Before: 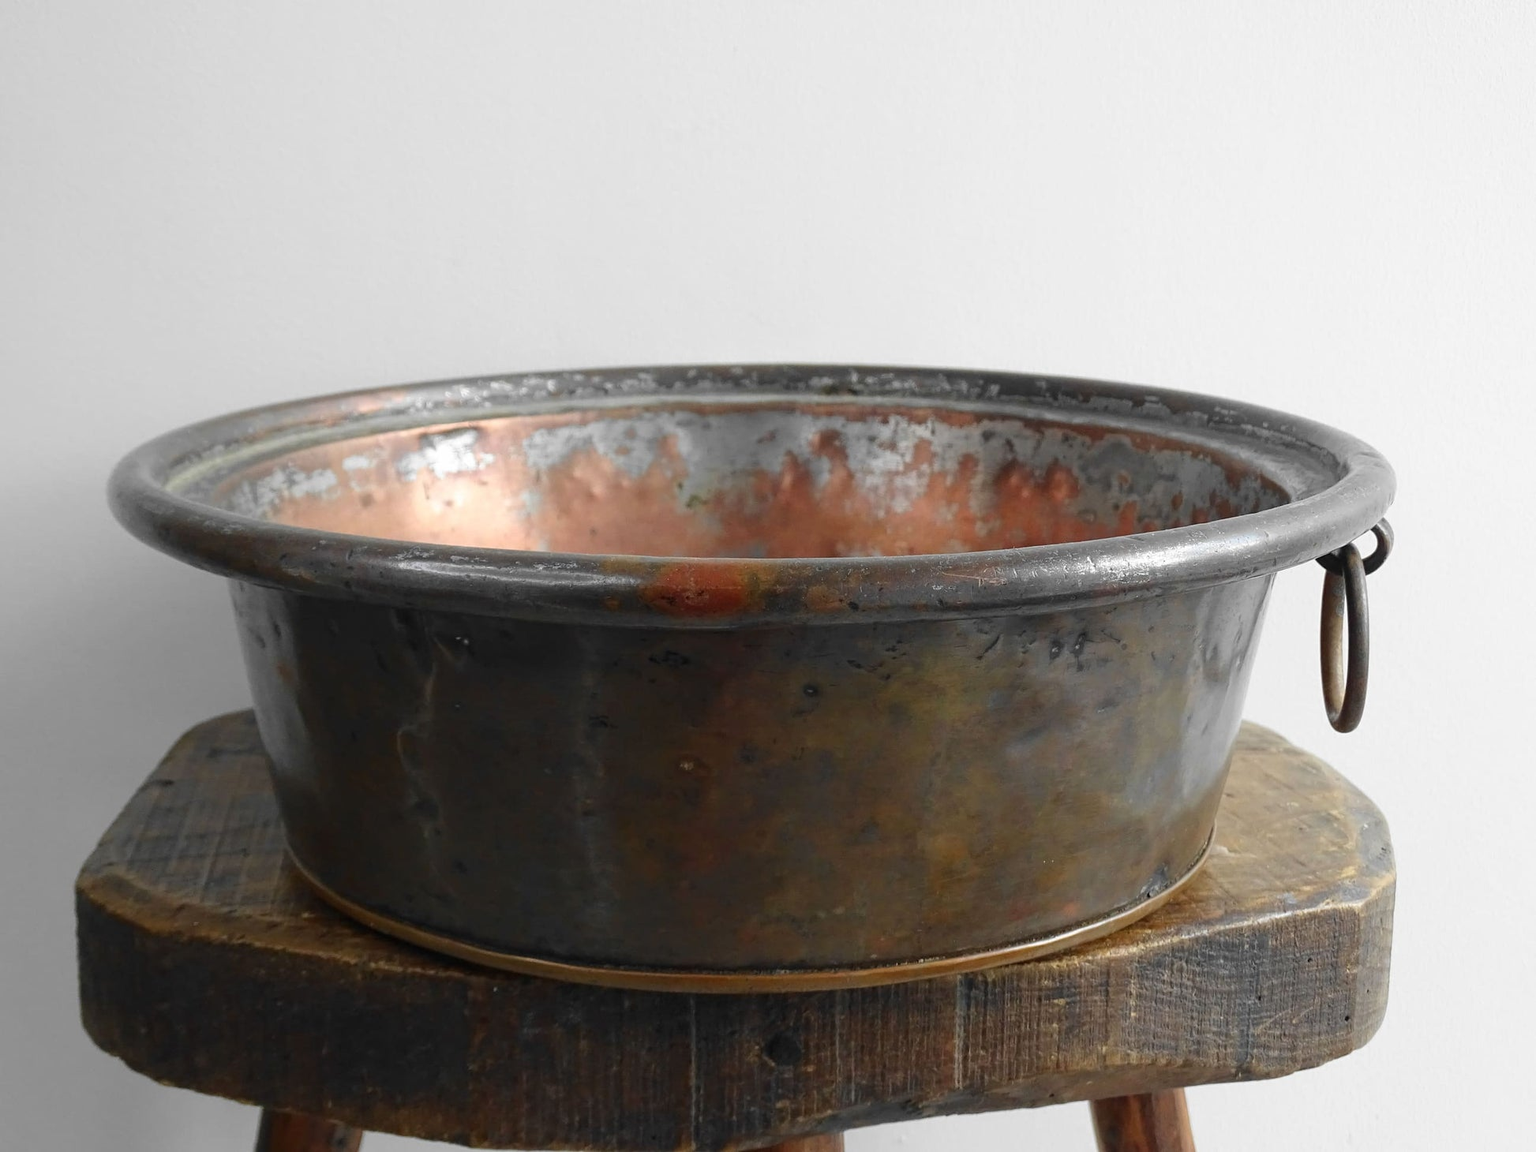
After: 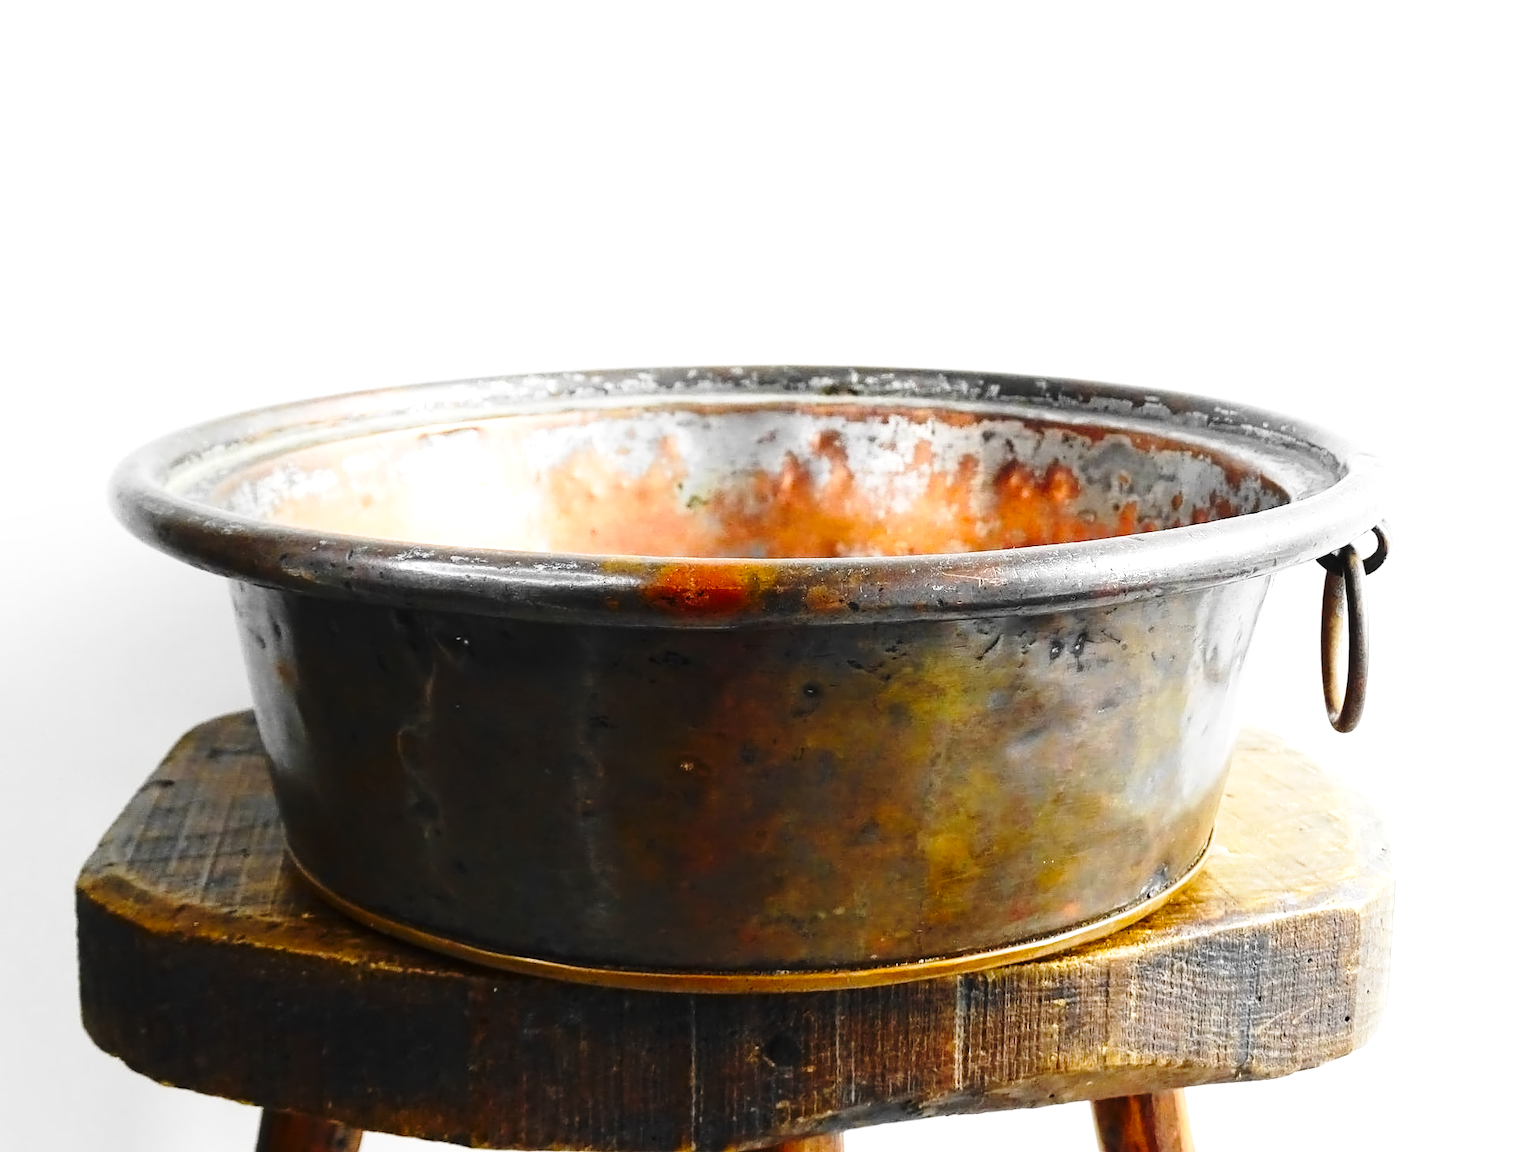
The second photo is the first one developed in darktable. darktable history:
contrast equalizer: y [[0.5 ×4, 0.525, 0.667], [0.5 ×6], [0.5 ×6], [0 ×4, 0.042, 0], [0, 0, 0.004, 0.1, 0.191, 0.131]]
exposure: black level correction 0, exposure 0.4 EV, compensate exposure bias true, compensate highlight preservation false
base curve: curves: ch0 [(0, 0) (0.028, 0.03) (0.121, 0.232) (0.46, 0.748) (0.859, 0.968) (1, 1)], preserve colors none
color balance rgb: linear chroma grading › global chroma 15%, perceptual saturation grading › global saturation 30%
tone equalizer: -8 EV -0.75 EV, -7 EV -0.7 EV, -6 EV -0.6 EV, -5 EV -0.4 EV, -3 EV 0.4 EV, -2 EV 0.6 EV, -1 EV 0.7 EV, +0 EV 0.75 EV, edges refinement/feathering 500, mask exposure compensation -1.57 EV, preserve details no
